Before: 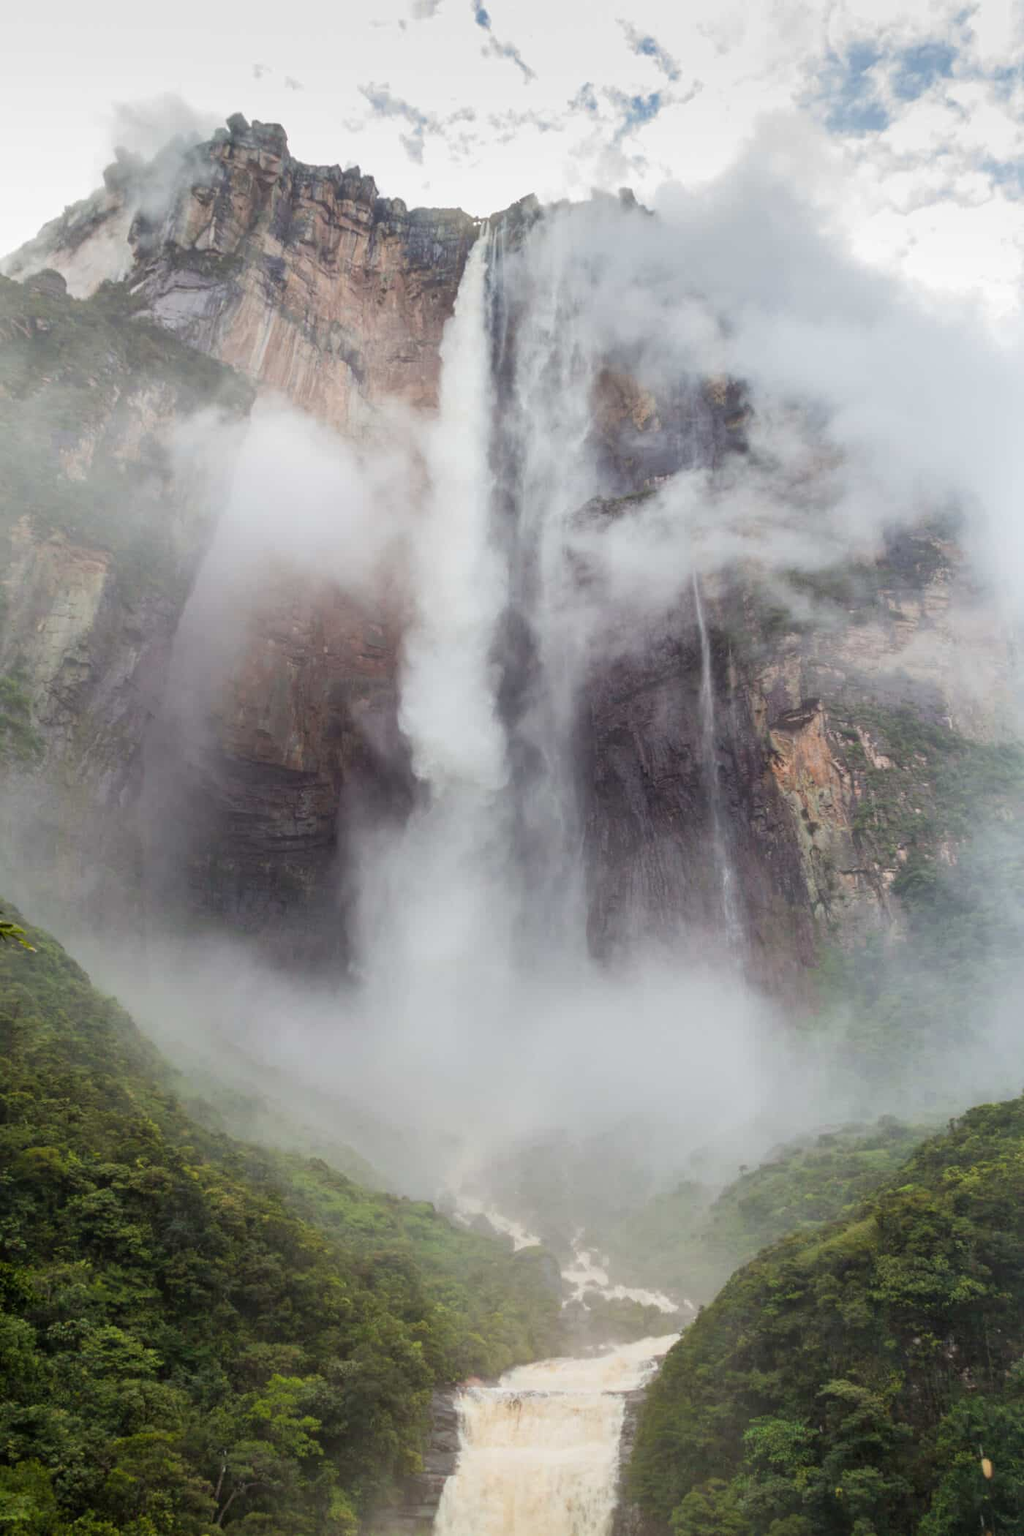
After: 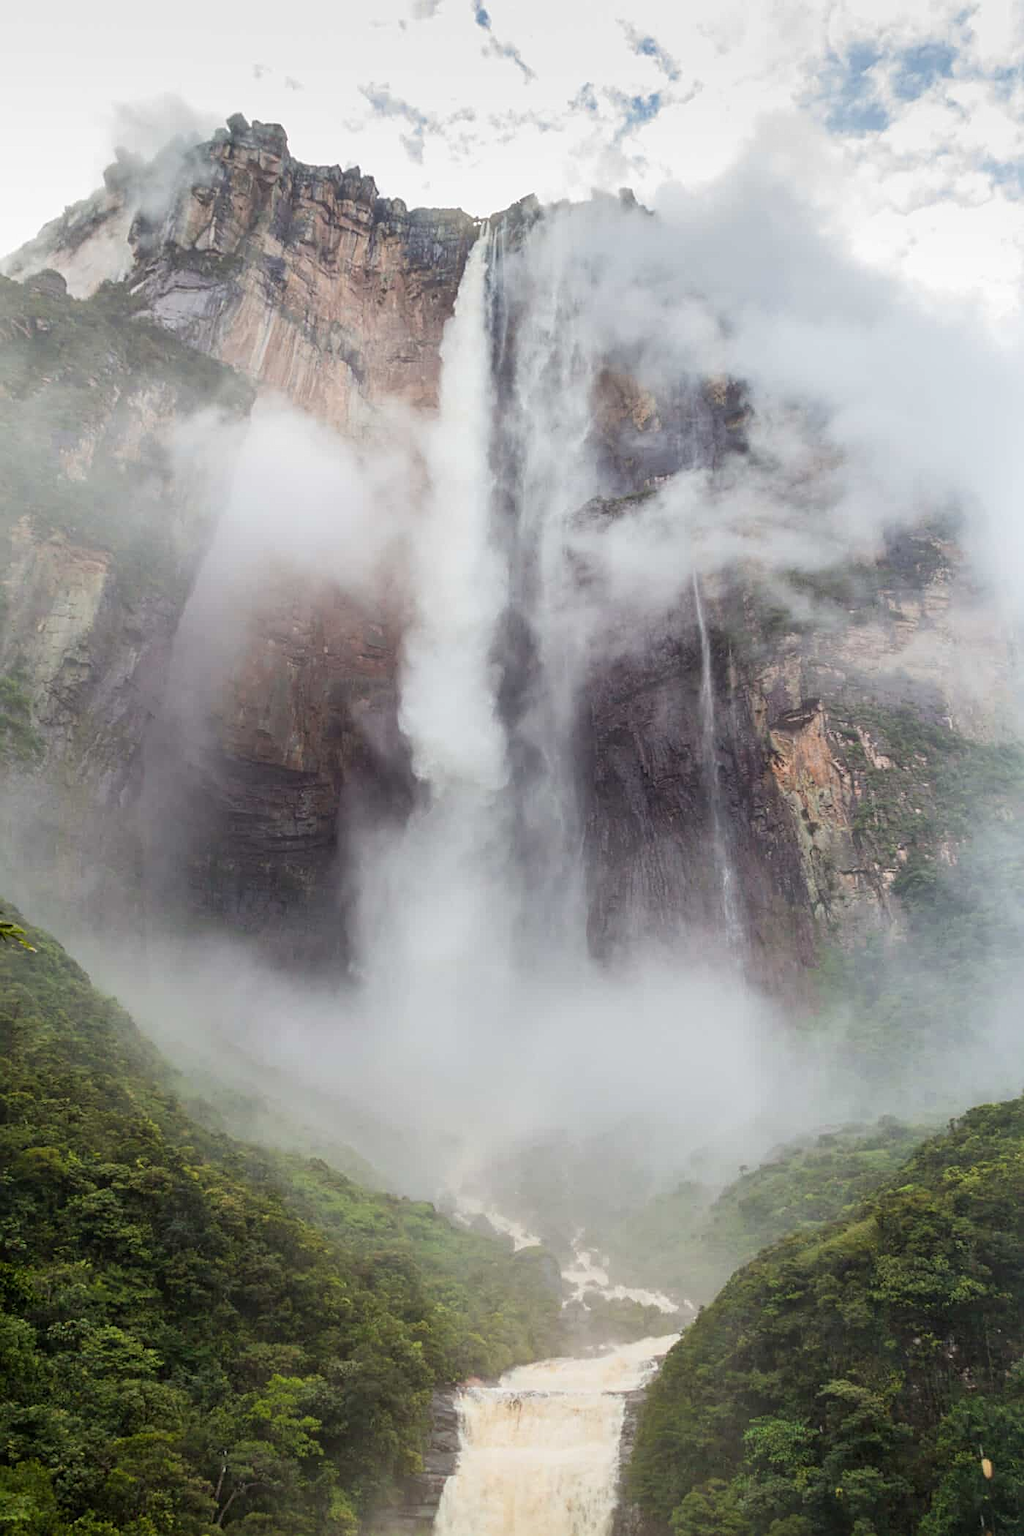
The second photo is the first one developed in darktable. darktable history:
contrast brightness saturation: contrast 0.098, brightness 0.018, saturation 0.017
sharpen: on, module defaults
